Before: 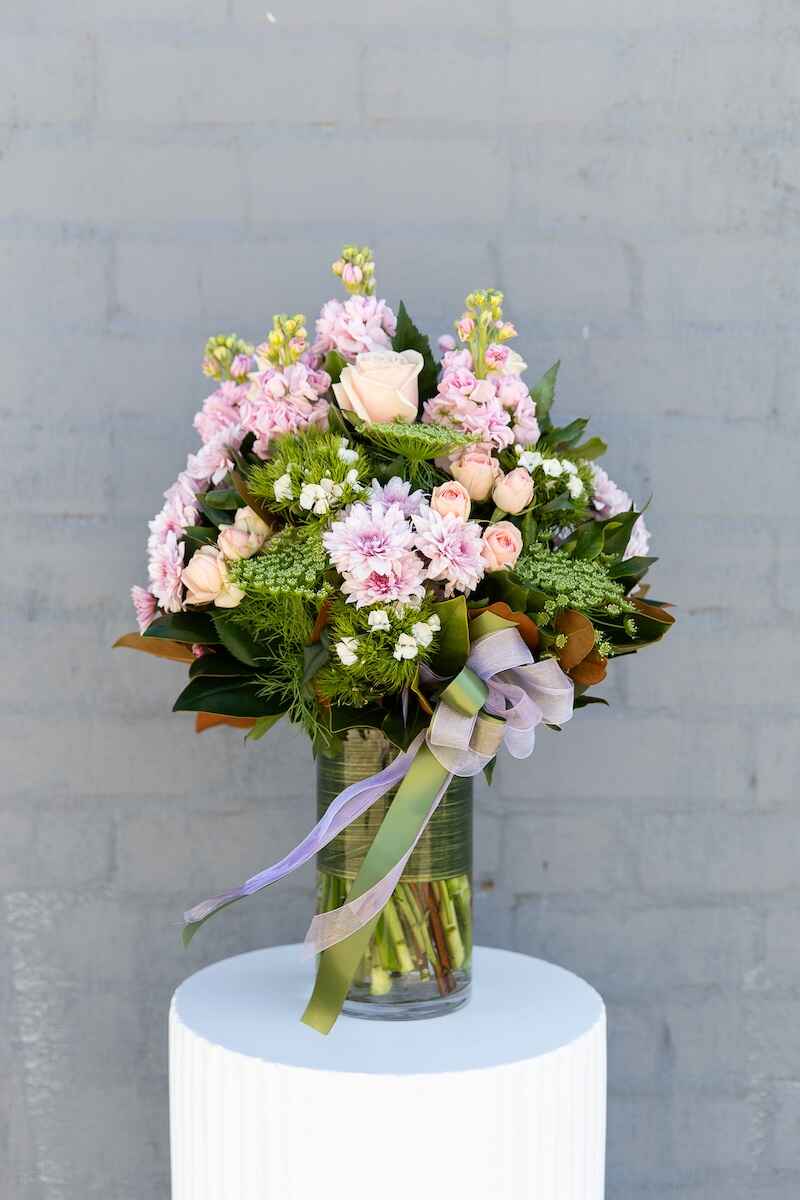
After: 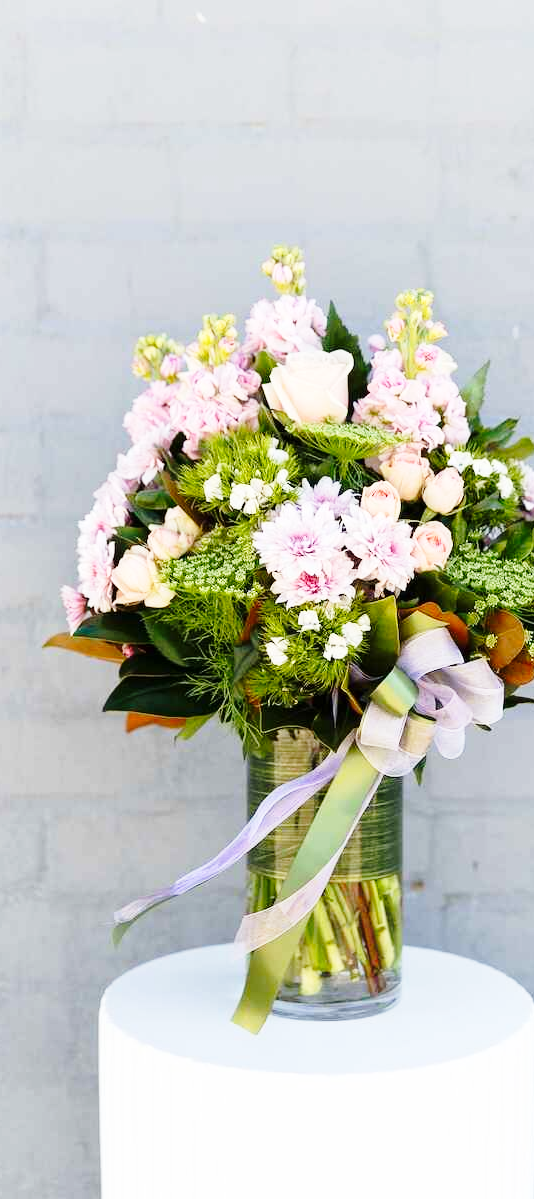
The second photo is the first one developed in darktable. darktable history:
base curve: curves: ch0 [(0, 0) (0.028, 0.03) (0.121, 0.232) (0.46, 0.748) (0.859, 0.968) (1, 1)], preserve colors none
crop and rotate: left 8.803%, right 24.373%
